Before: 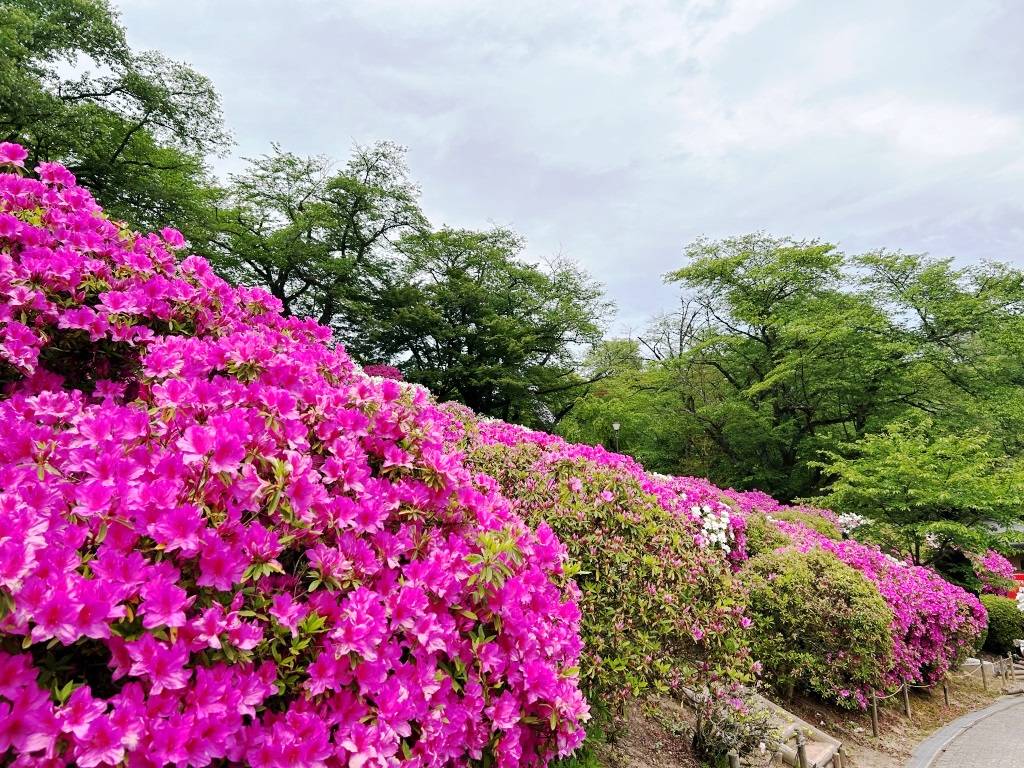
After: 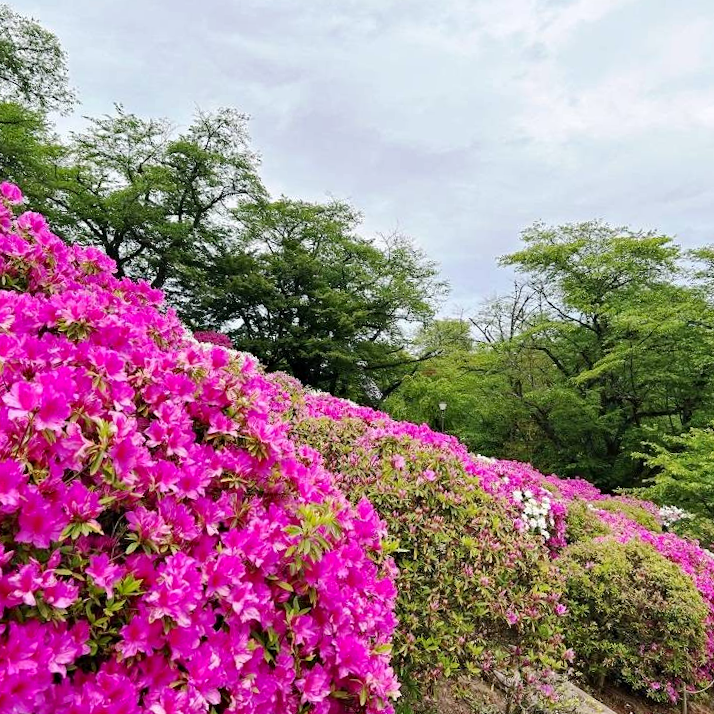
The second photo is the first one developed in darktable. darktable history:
crop and rotate: angle -3.27°, left 14.277%, top 0.028%, right 10.766%, bottom 0.028%
haze removal: strength 0.29, distance 0.25, compatibility mode true, adaptive false
